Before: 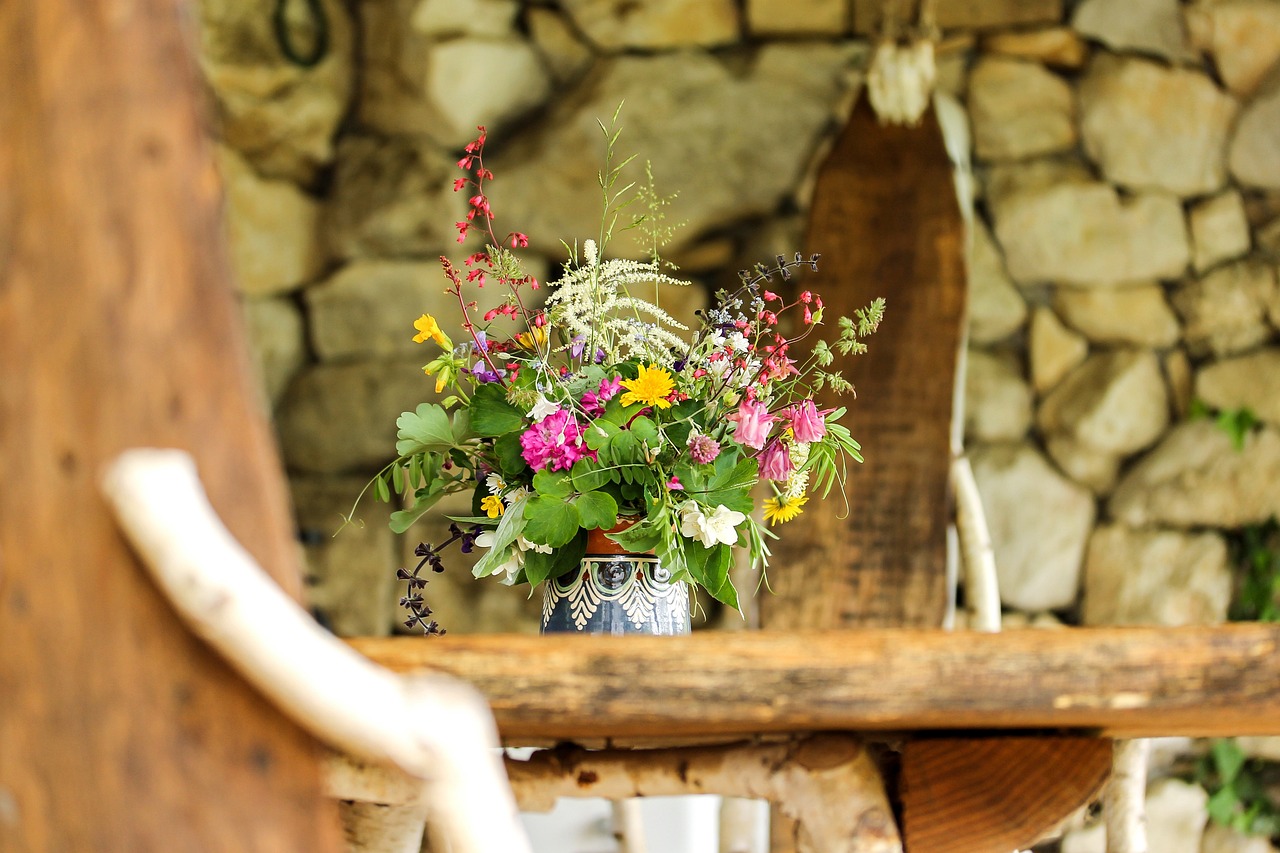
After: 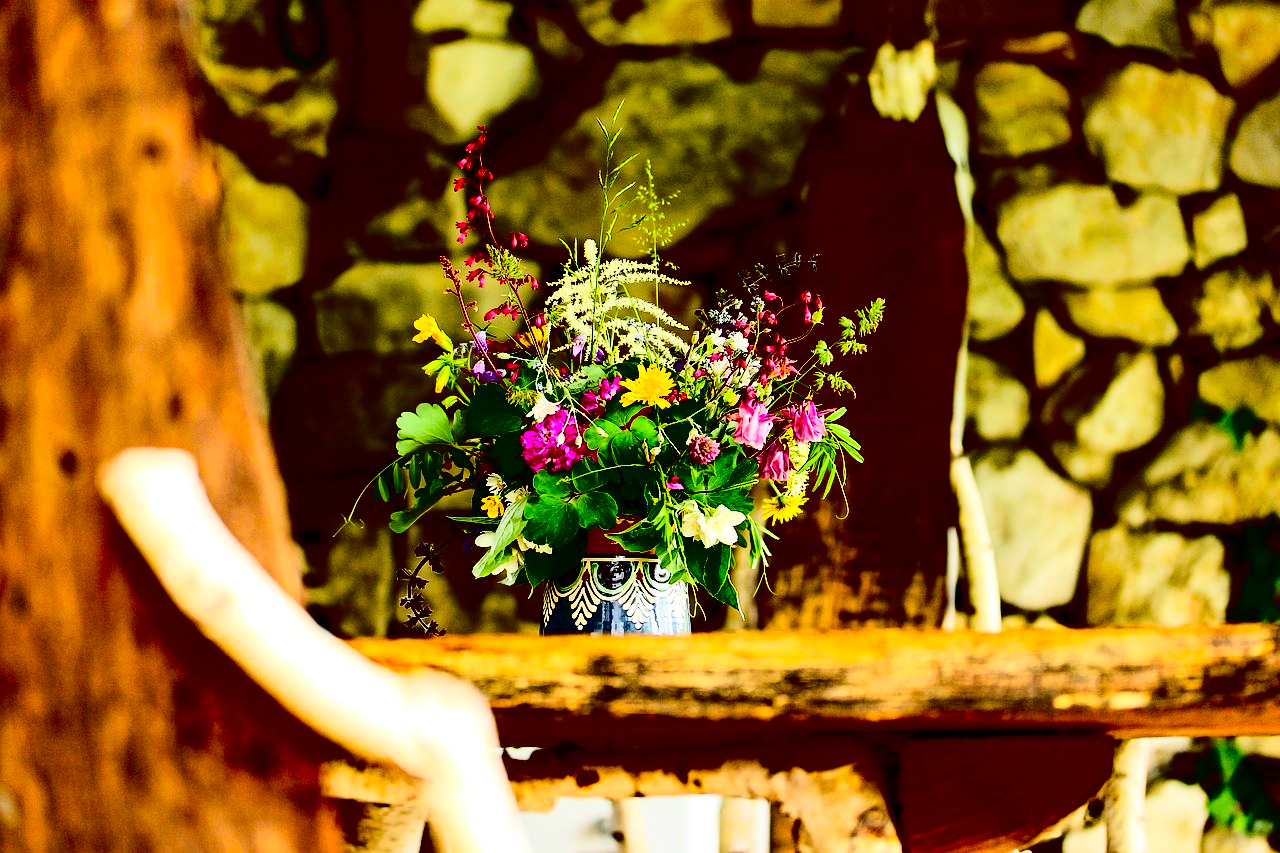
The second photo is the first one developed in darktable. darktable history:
exposure: exposure 0 EV, compensate highlight preservation false
contrast brightness saturation: contrast 0.77, brightness -1, saturation 1
